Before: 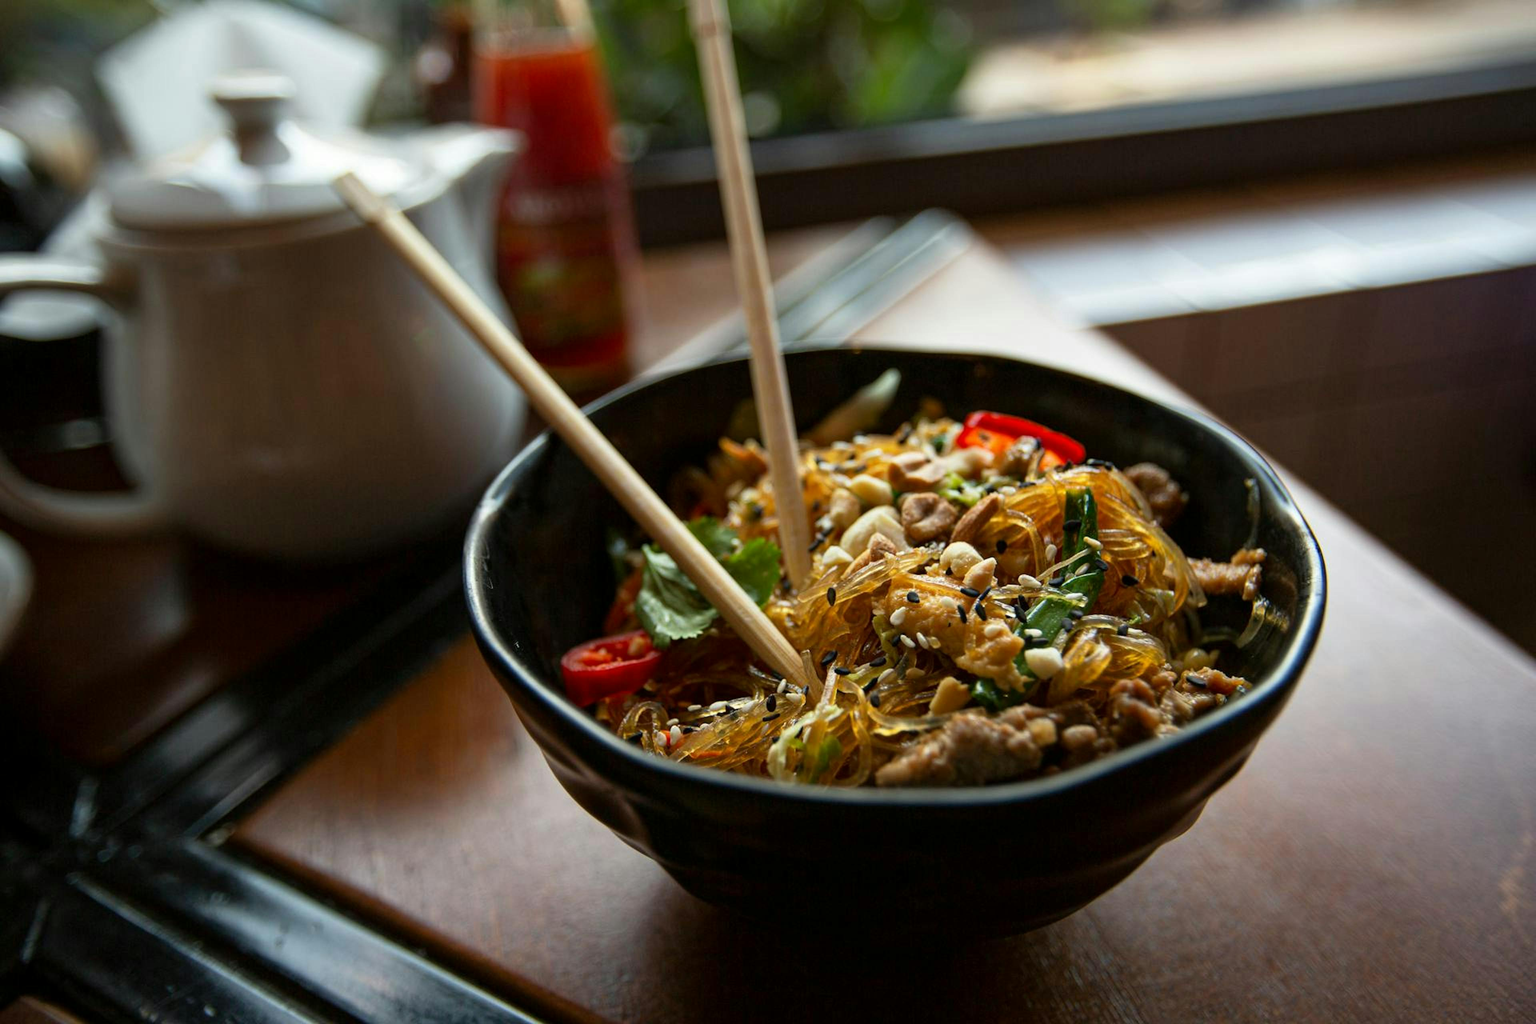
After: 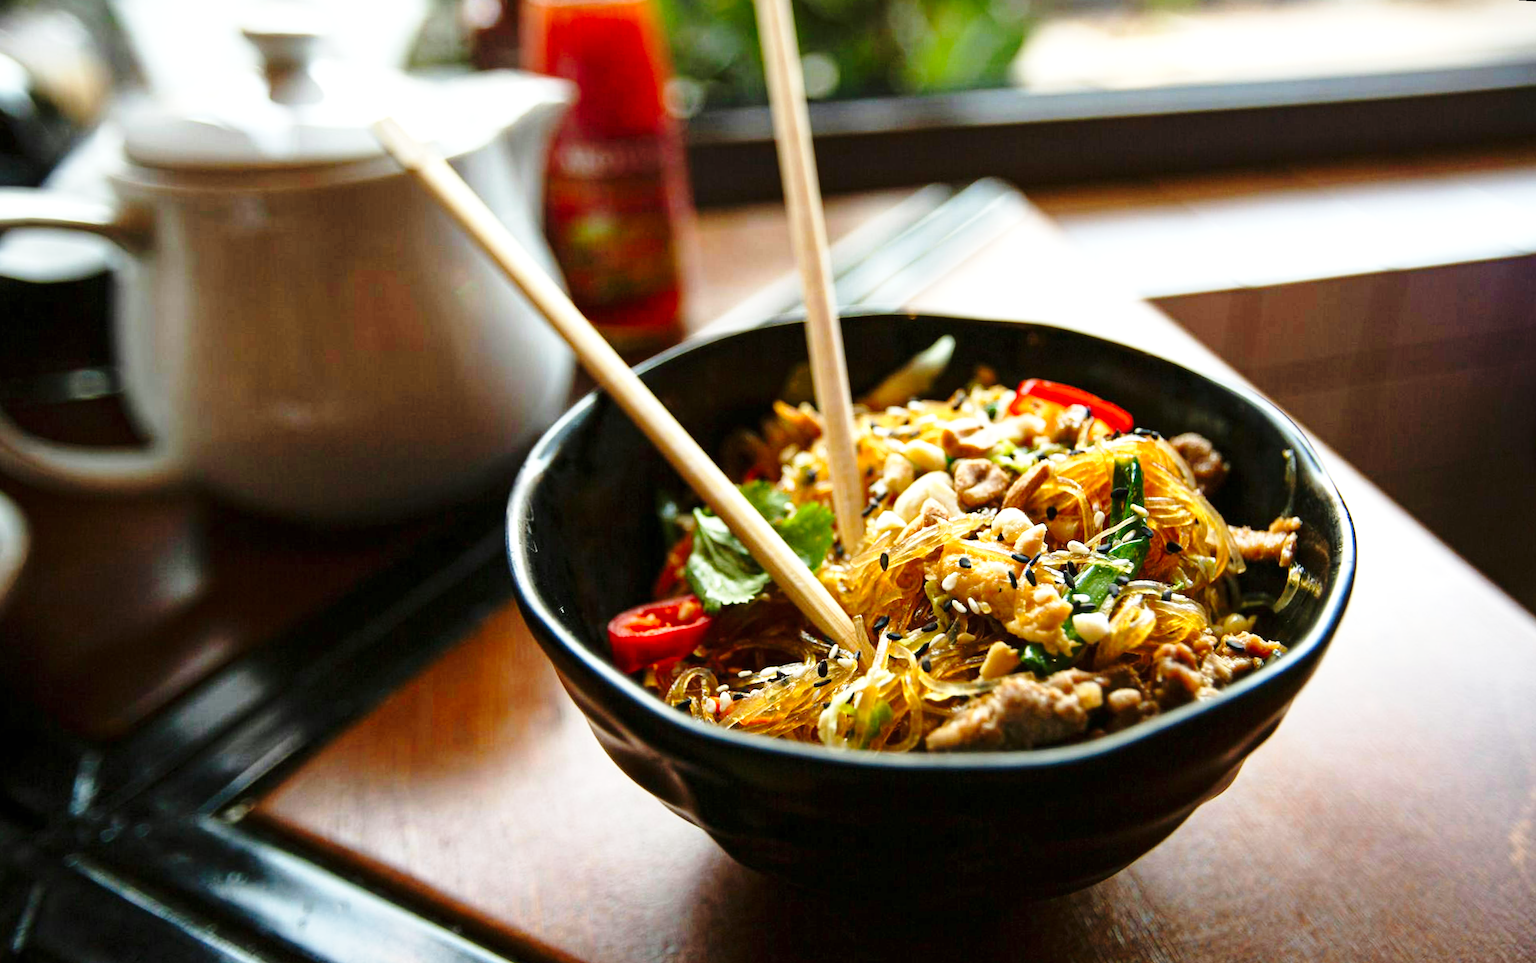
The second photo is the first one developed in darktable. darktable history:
rotate and perspective: rotation 0.679°, lens shift (horizontal) 0.136, crop left 0.009, crop right 0.991, crop top 0.078, crop bottom 0.95
base curve: curves: ch0 [(0, 0) (0.028, 0.03) (0.121, 0.232) (0.46, 0.748) (0.859, 0.968) (1, 1)], preserve colors none
exposure: black level correction 0, exposure 0.7 EV, compensate exposure bias true, compensate highlight preservation false
